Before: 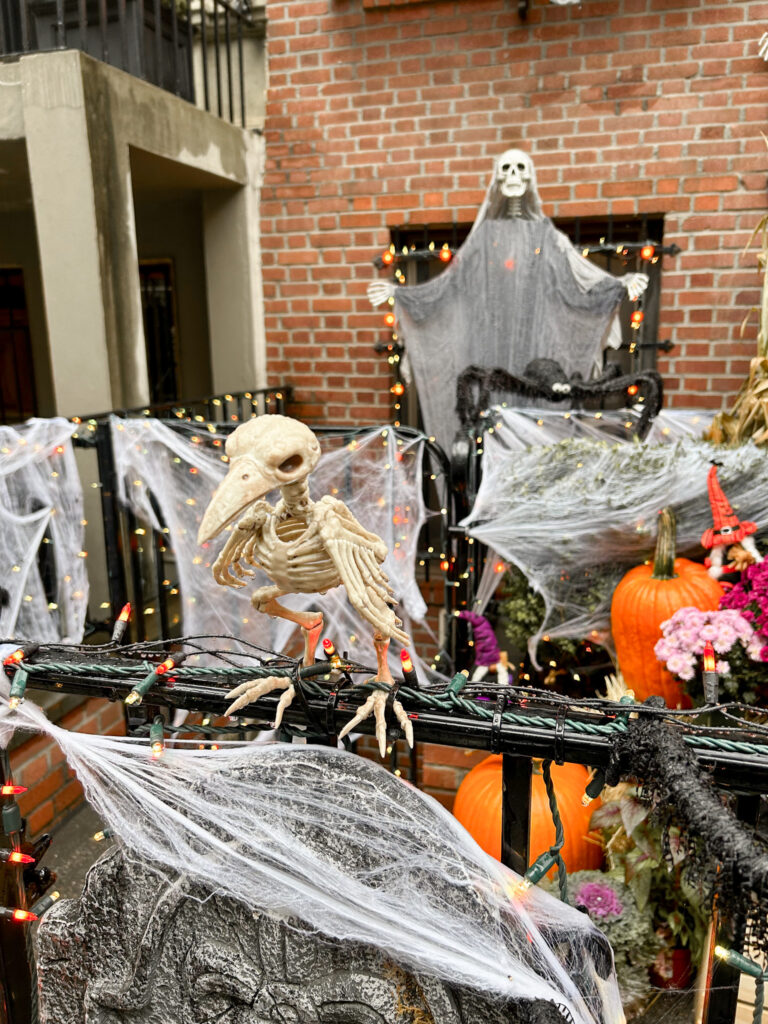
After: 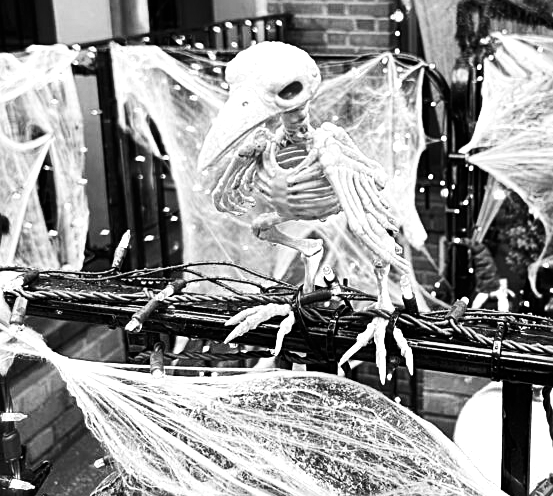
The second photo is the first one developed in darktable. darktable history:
monochrome: on, module defaults
contrast brightness saturation: contrast 0.21, brightness -0.11, saturation 0.21
shadows and highlights: shadows 52.42, soften with gaussian
contrast equalizer: y [[0.5, 0.486, 0.447, 0.446, 0.489, 0.5], [0.5 ×6], [0.5 ×6], [0 ×6], [0 ×6]]
crop: top 36.498%, right 27.964%, bottom 14.995%
exposure: black level correction 0, exposure 0.5 EV, compensate exposure bias true, compensate highlight preservation false
sharpen: radius 2.167, amount 0.381, threshold 0
color zones: curves: ch0 [(0.004, 0.588) (0.116, 0.636) (0.259, 0.476) (0.423, 0.464) (0.75, 0.5)]; ch1 [(0, 0) (0.143, 0) (0.286, 0) (0.429, 0) (0.571, 0) (0.714, 0) (0.857, 0)]
